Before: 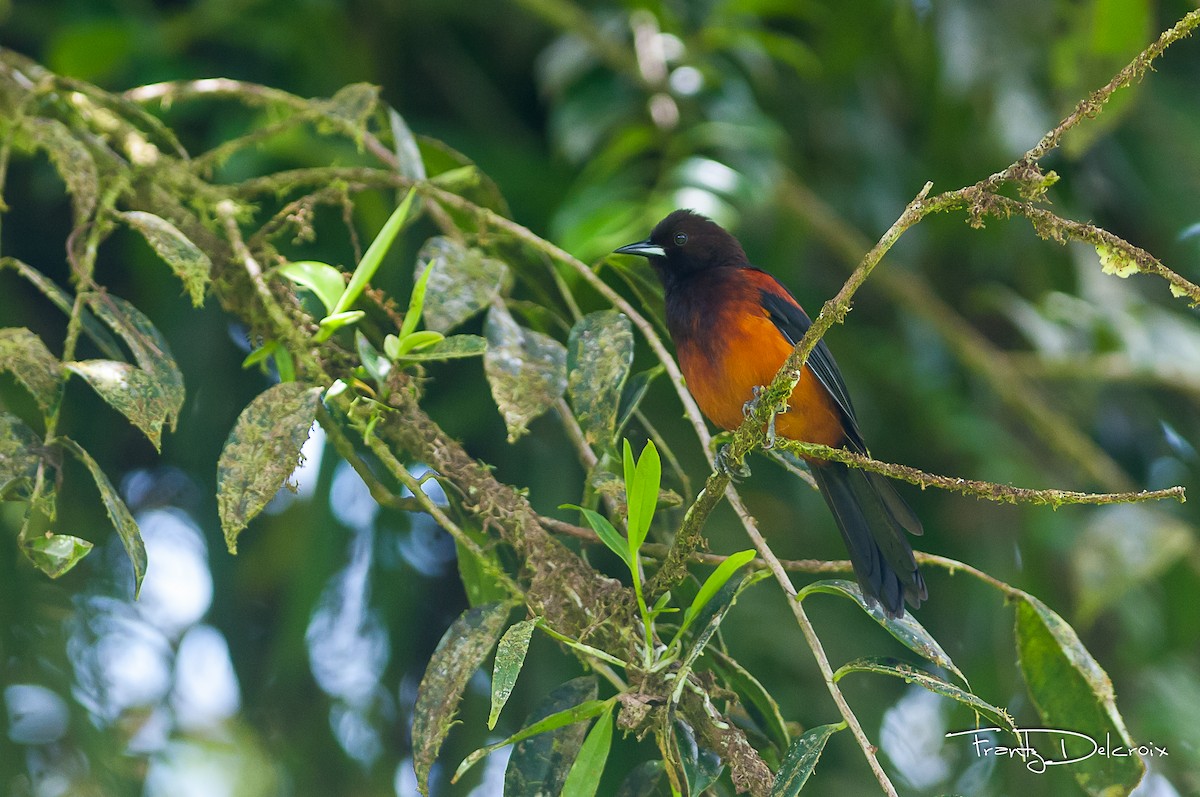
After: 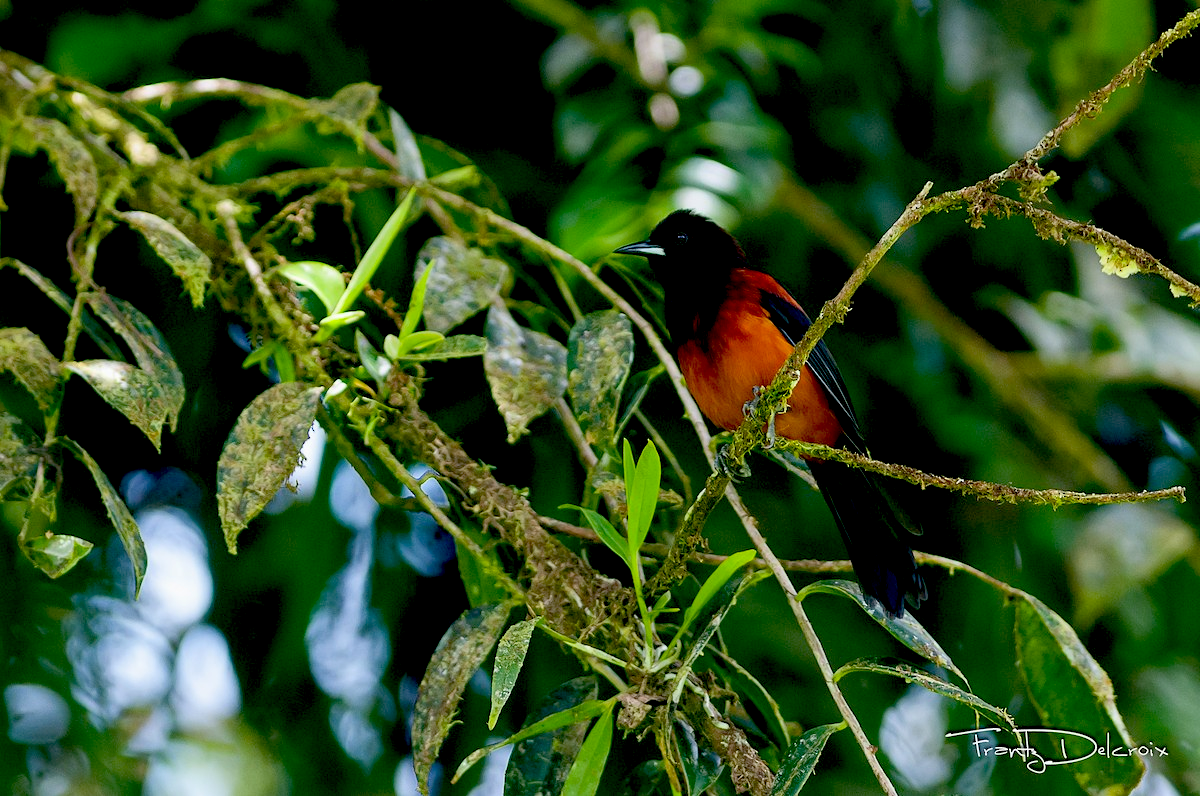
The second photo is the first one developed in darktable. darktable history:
crop: bottom 0.071%
exposure: black level correction 0.056, exposure -0.039 EV, compensate highlight preservation false
